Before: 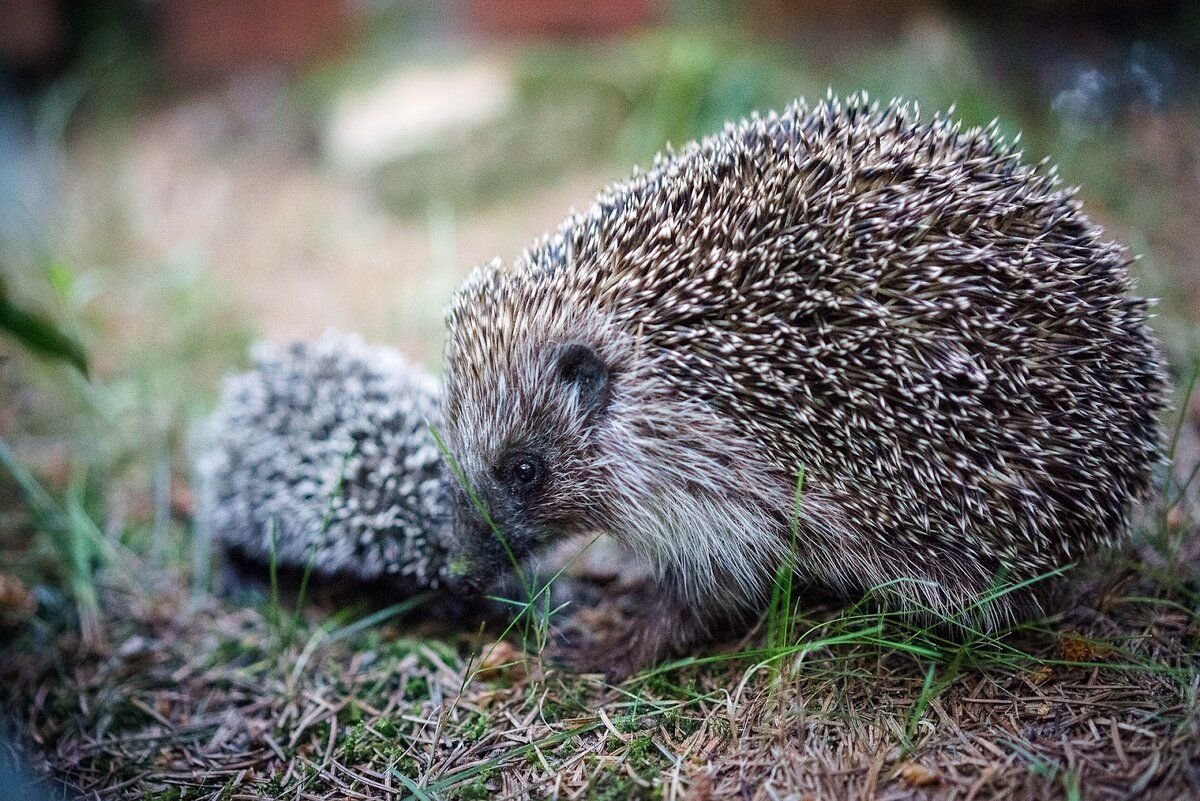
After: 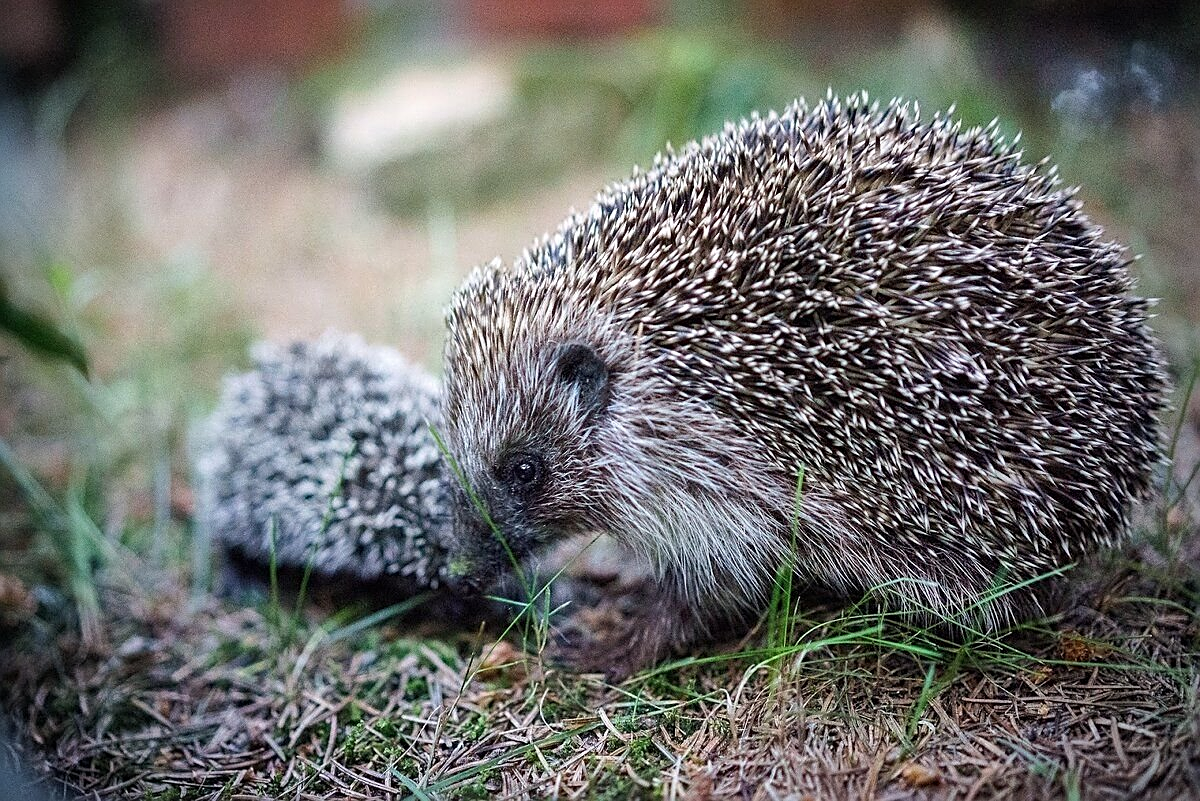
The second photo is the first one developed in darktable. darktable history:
sharpen: on, module defaults
shadows and highlights: low approximation 0.01, soften with gaussian
vignetting: fall-off radius 61.15%
